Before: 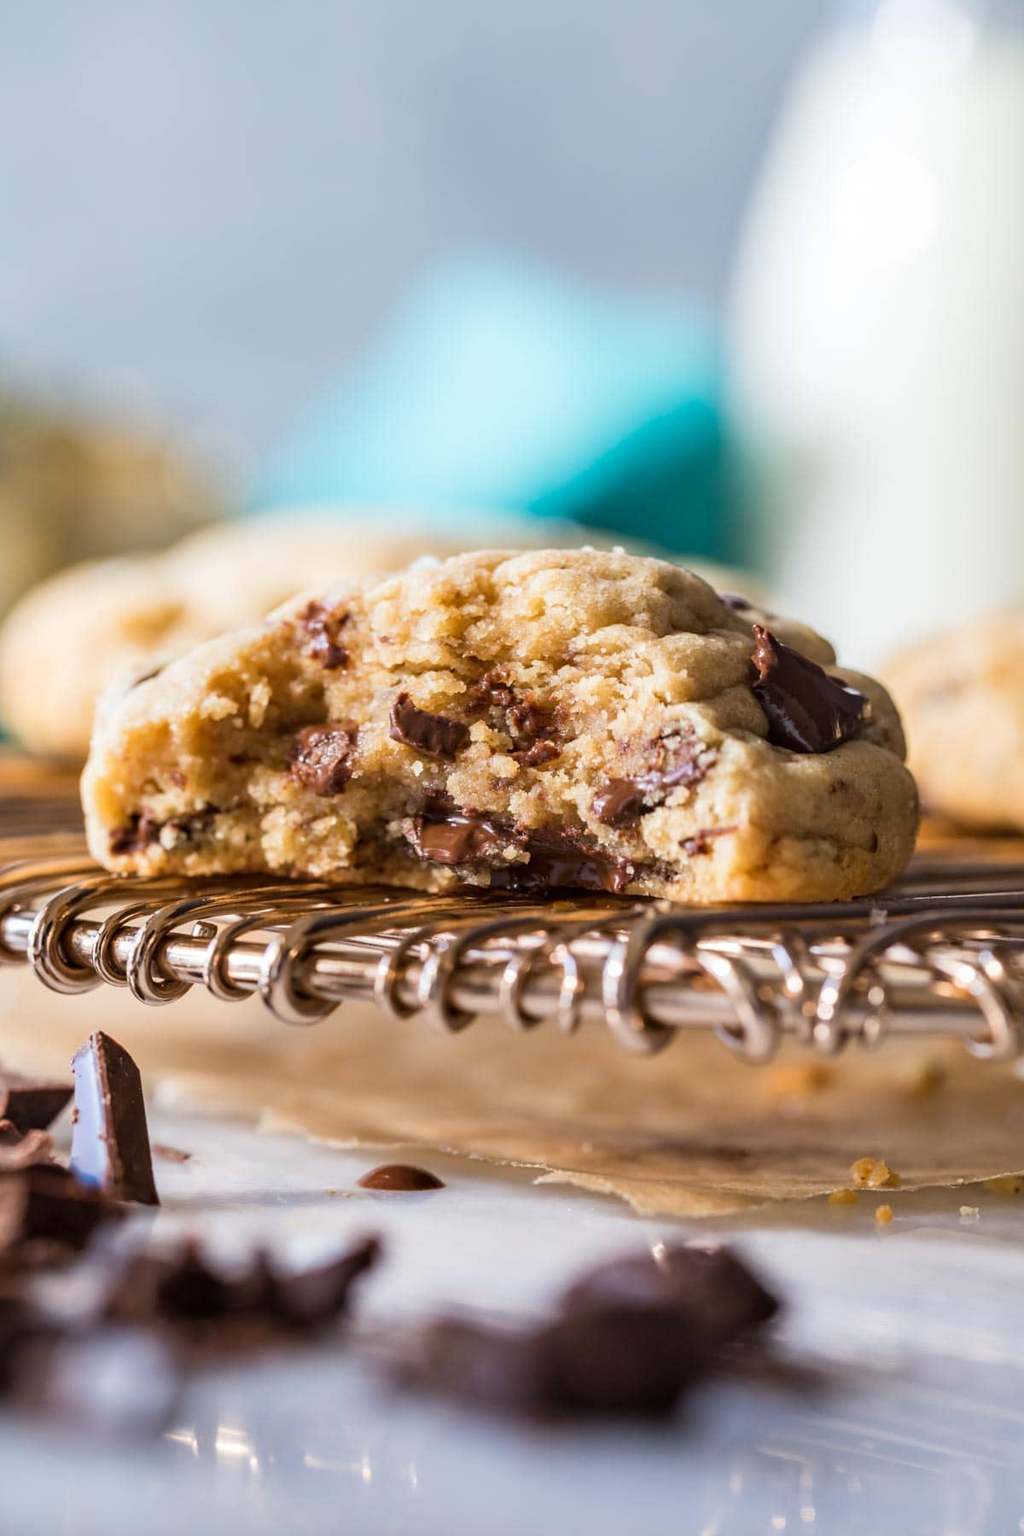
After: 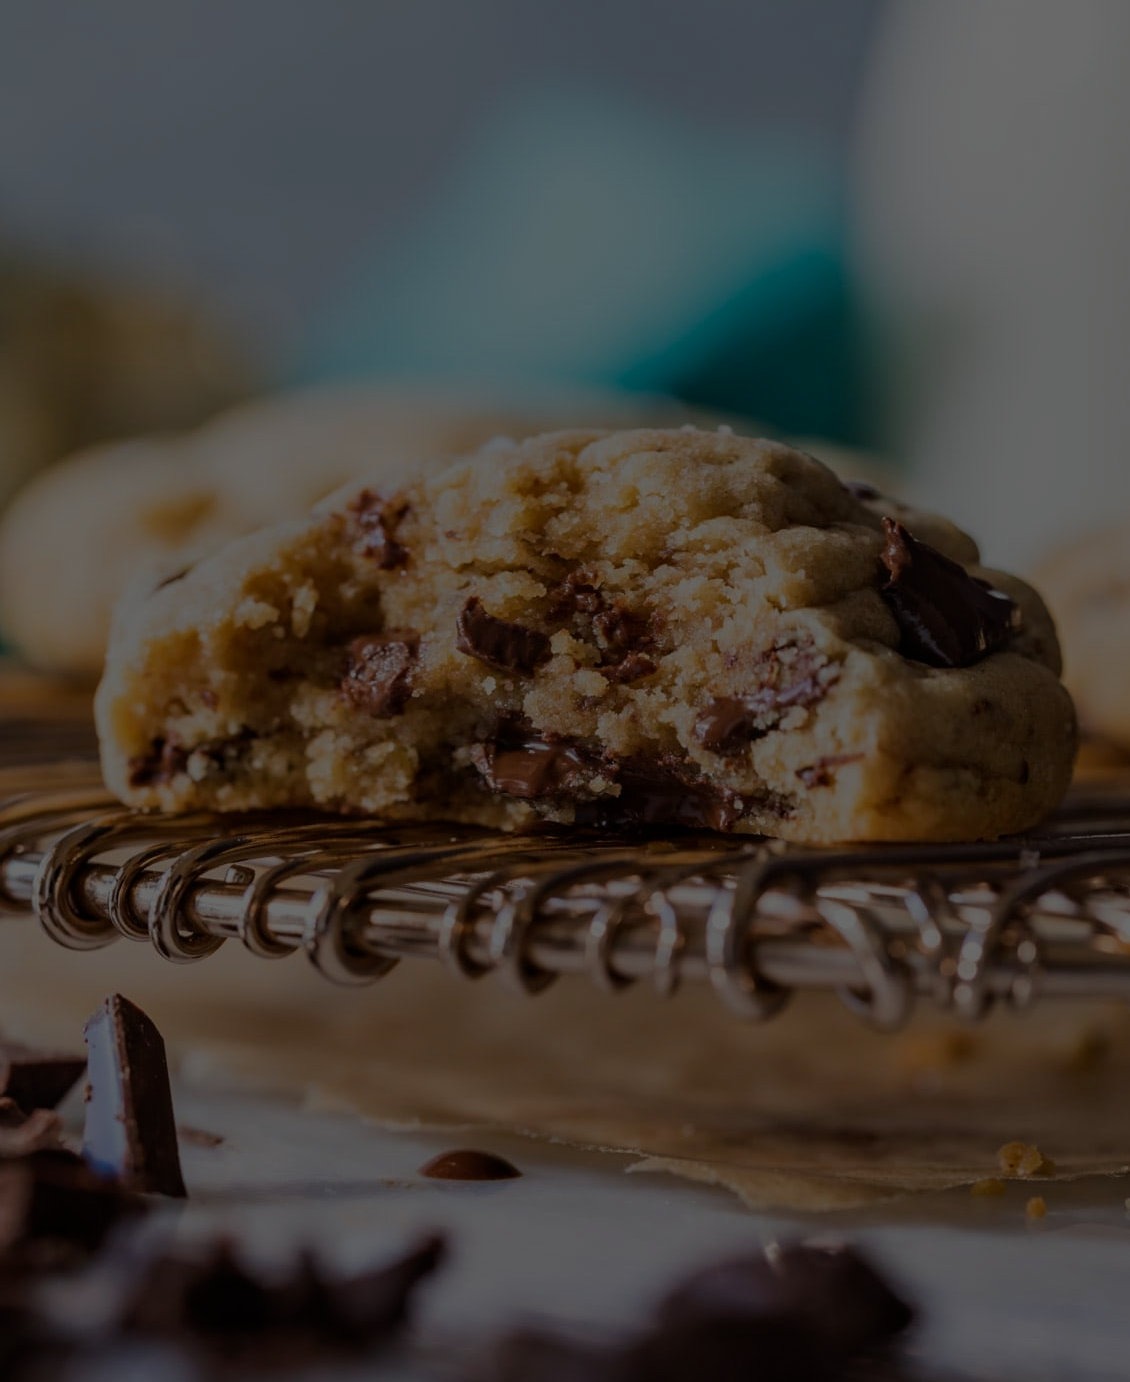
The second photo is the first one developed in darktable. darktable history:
crop and rotate: angle 0.027°, top 11.932%, right 5.693%, bottom 11.183%
base curve: curves: ch0 [(0, 0) (0.595, 0.418) (1, 1)], preserve colors average RGB
exposure: exposure -2.098 EV, compensate exposure bias true, compensate highlight preservation false
